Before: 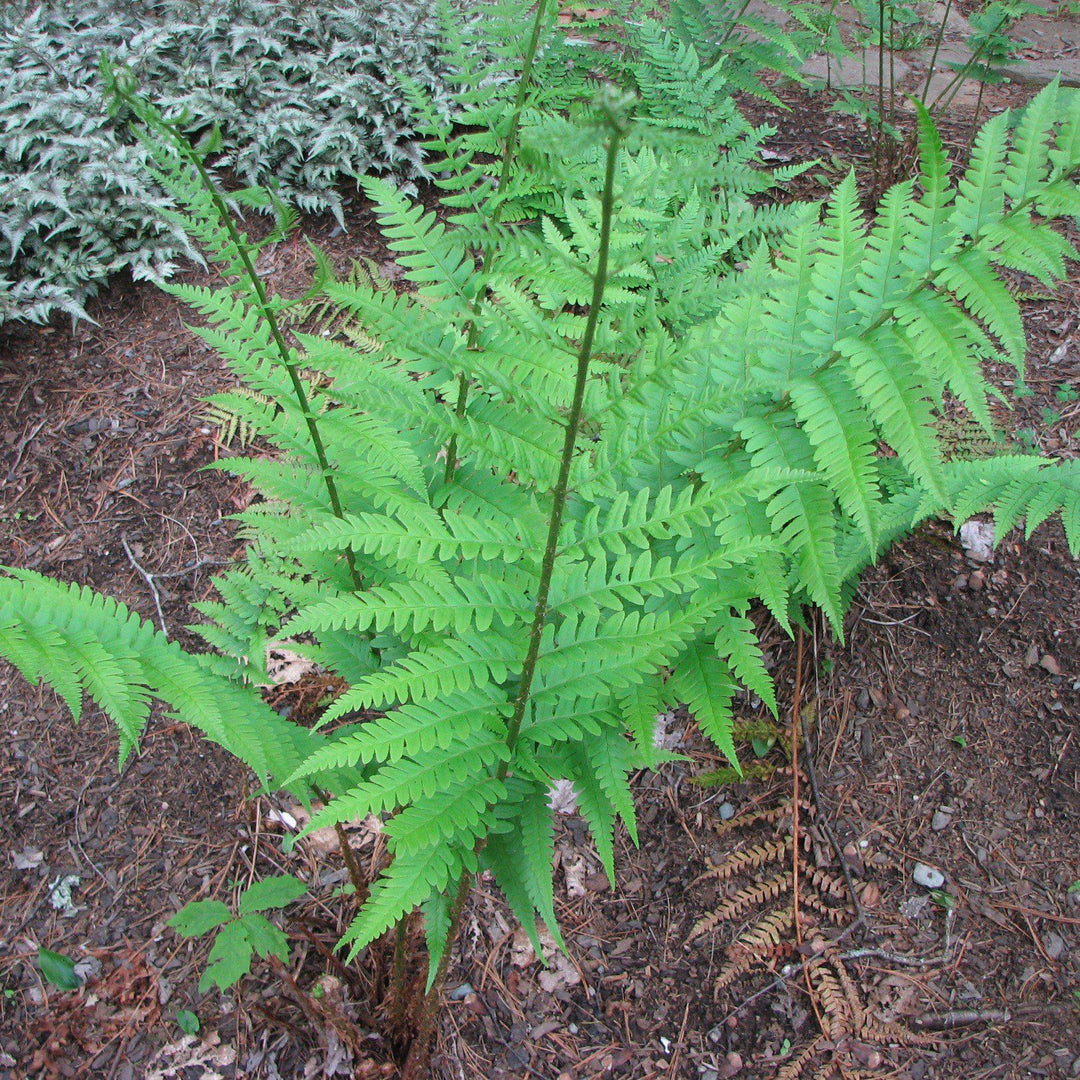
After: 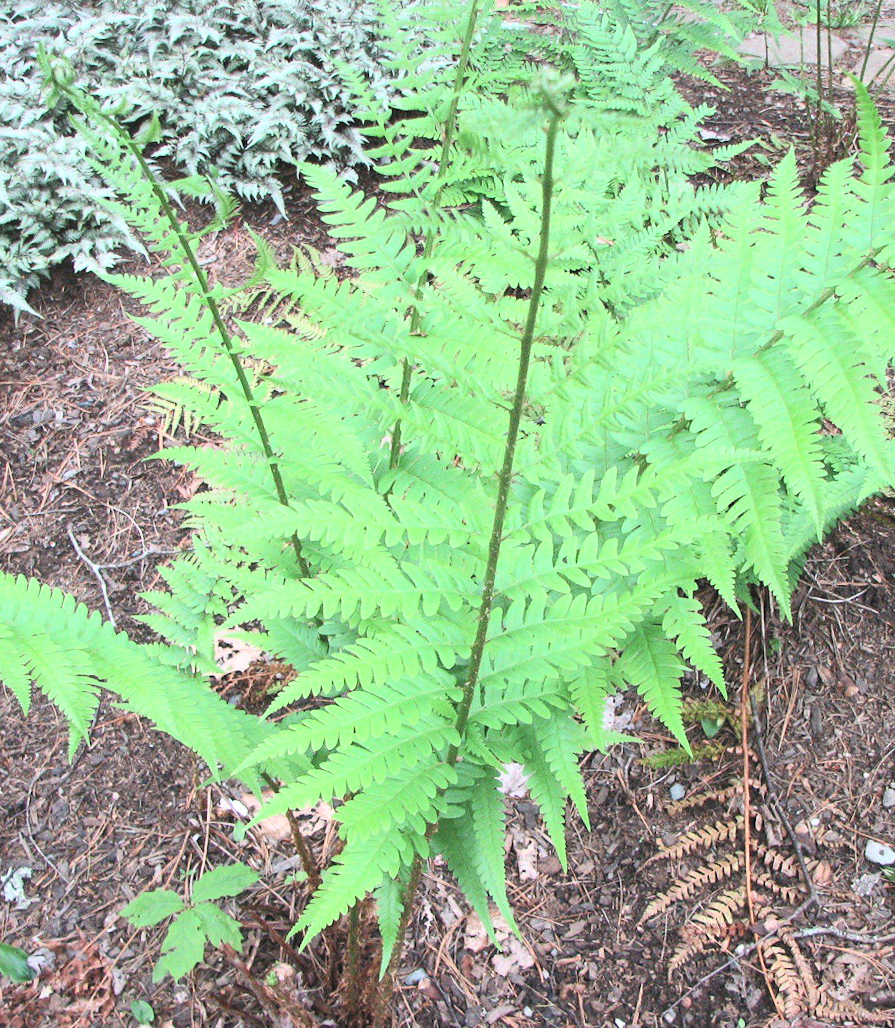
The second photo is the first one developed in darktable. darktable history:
crop and rotate: angle 1°, left 4.281%, top 0.642%, right 11.383%, bottom 2.486%
contrast brightness saturation: contrast 0.39, brightness 0.53
